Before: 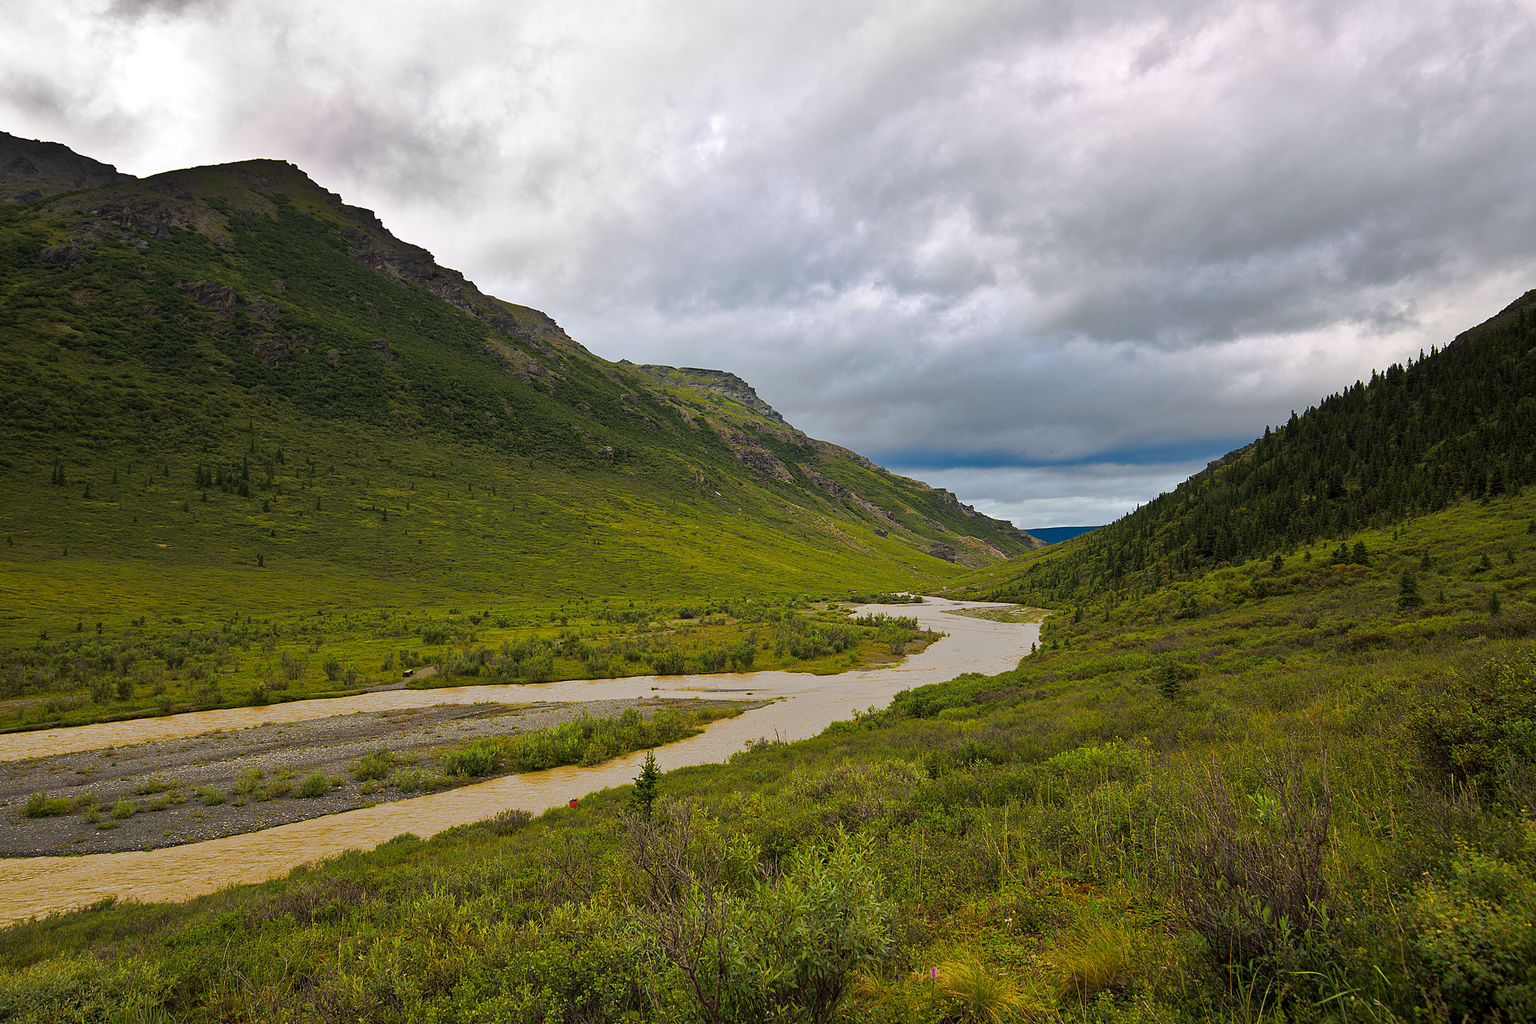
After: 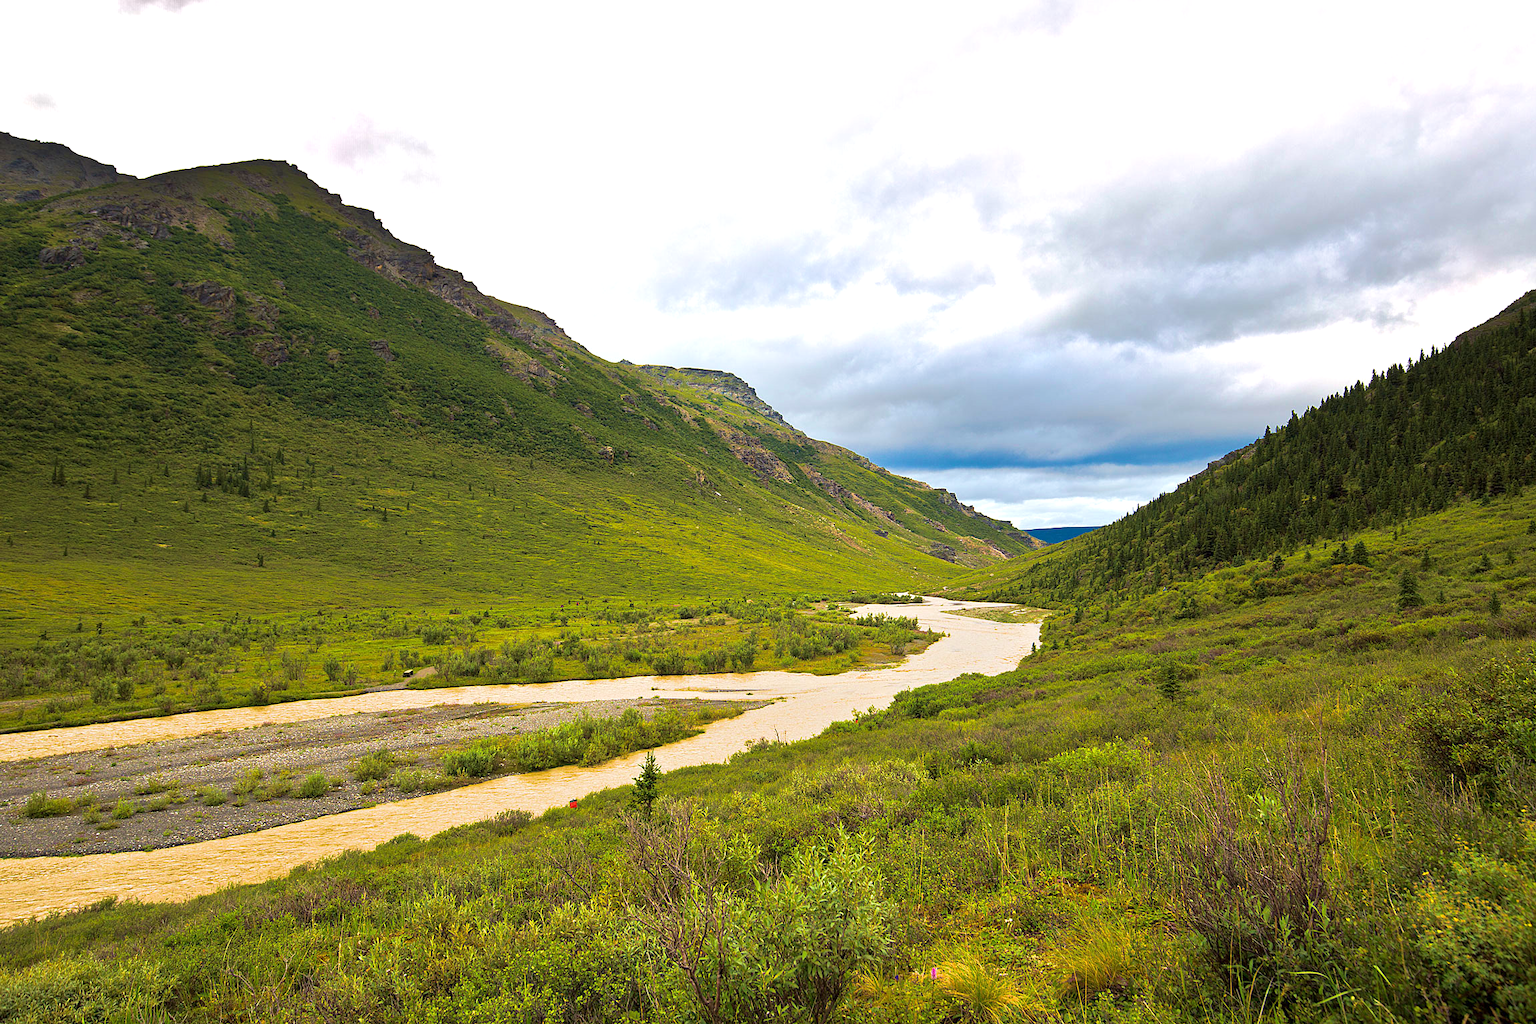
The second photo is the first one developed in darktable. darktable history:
exposure: exposure 0.95 EV, compensate highlight preservation false
velvia: strength 36.57%
